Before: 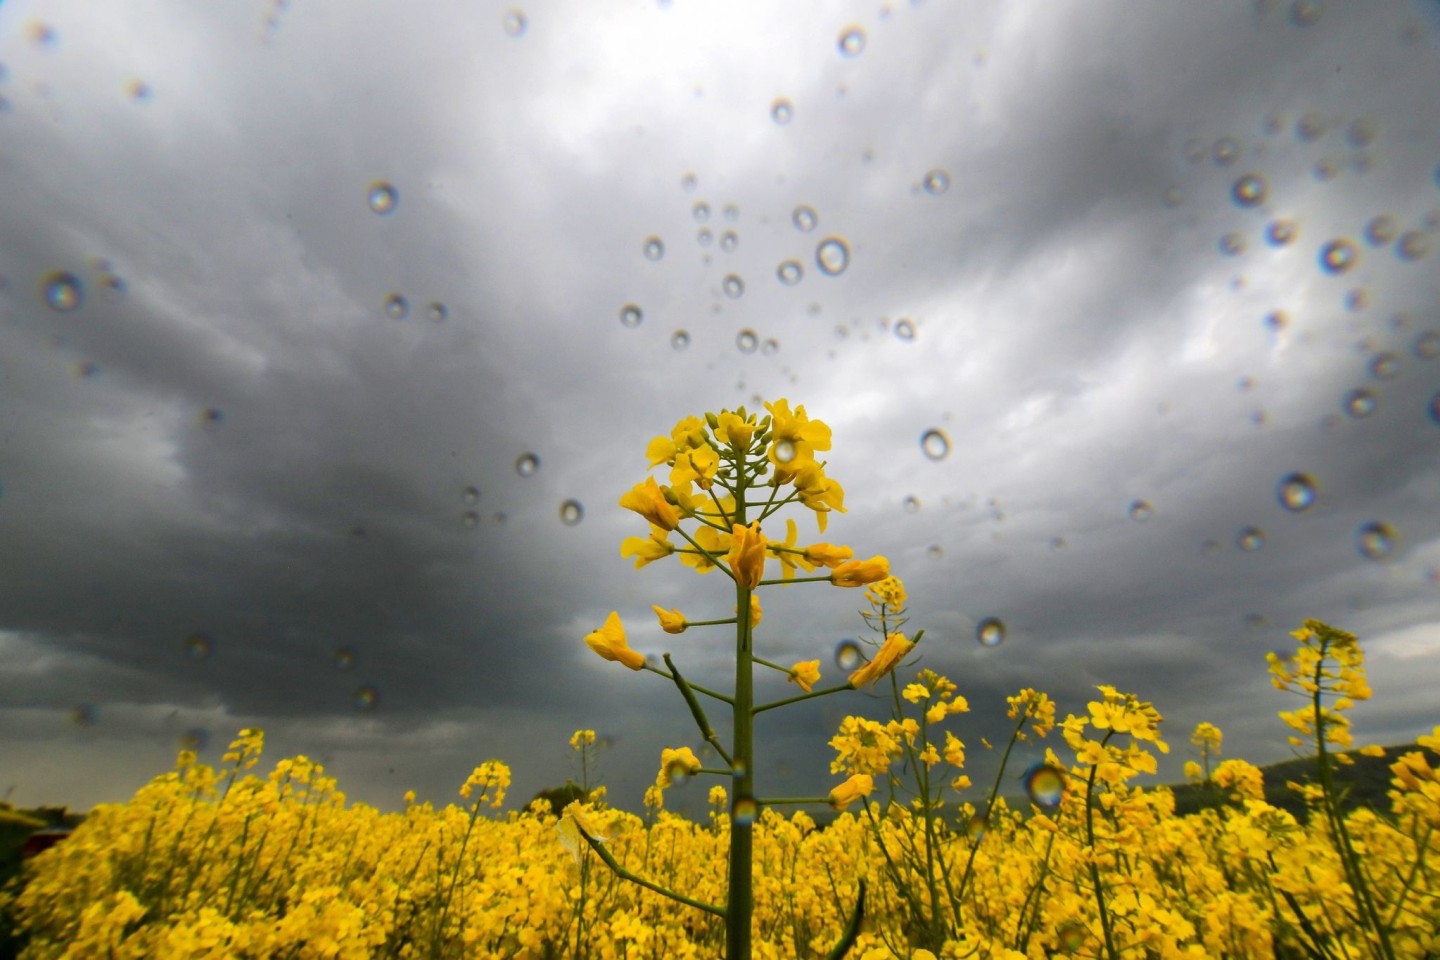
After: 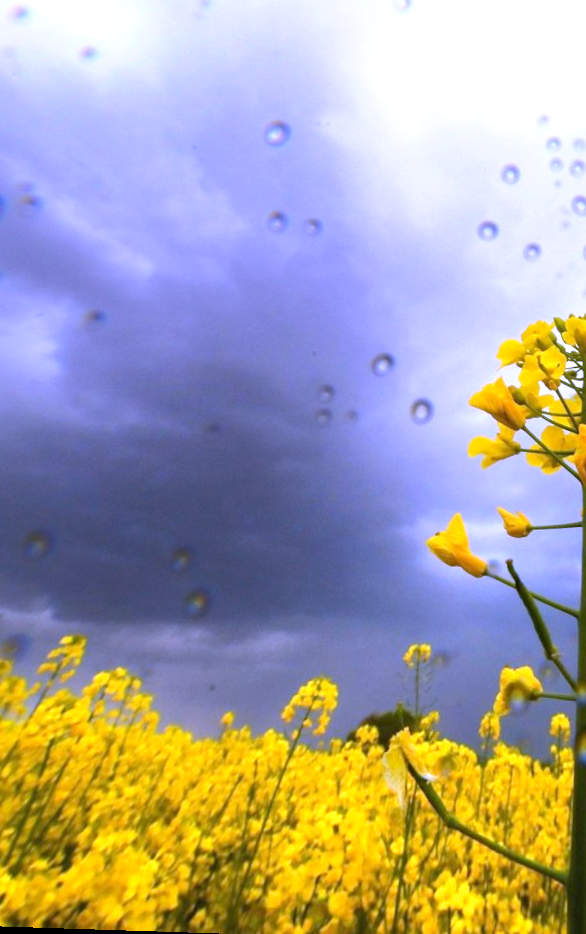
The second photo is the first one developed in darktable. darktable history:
rotate and perspective: rotation 0.72°, lens shift (vertical) -0.352, lens shift (horizontal) -0.051, crop left 0.152, crop right 0.859, crop top 0.019, crop bottom 0.964
crop and rotate: left 0%, top 0%, right 50.845%
white balance: red 0.98, blue 1.61
exposure: exposure 0.722 EV, compensate highlight preservation false
shadows and highlights: shadows 25, highlights -25
